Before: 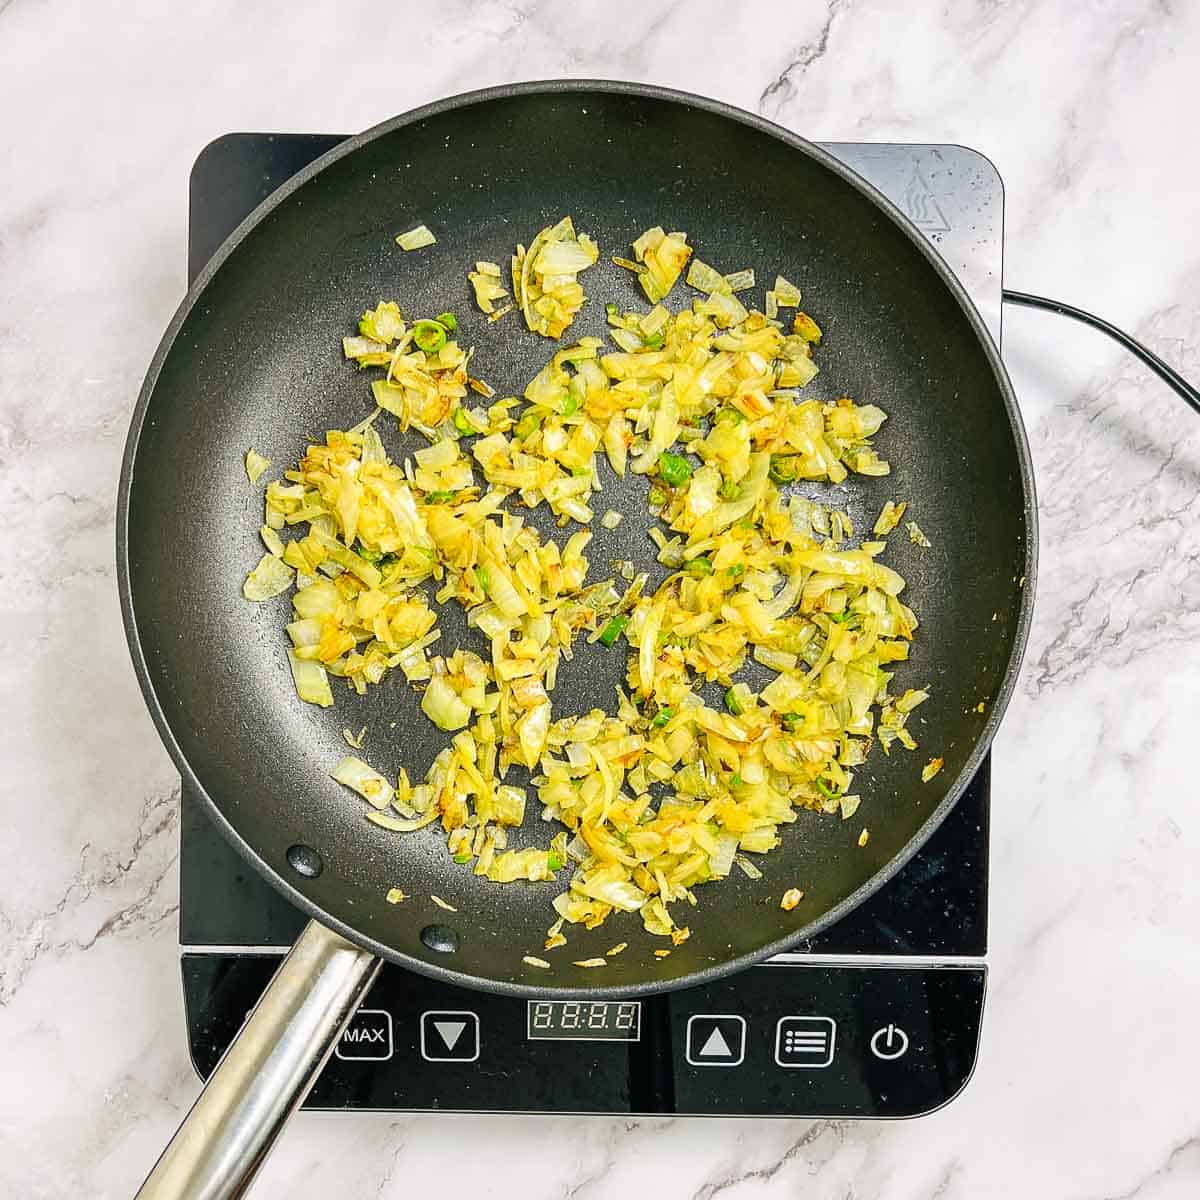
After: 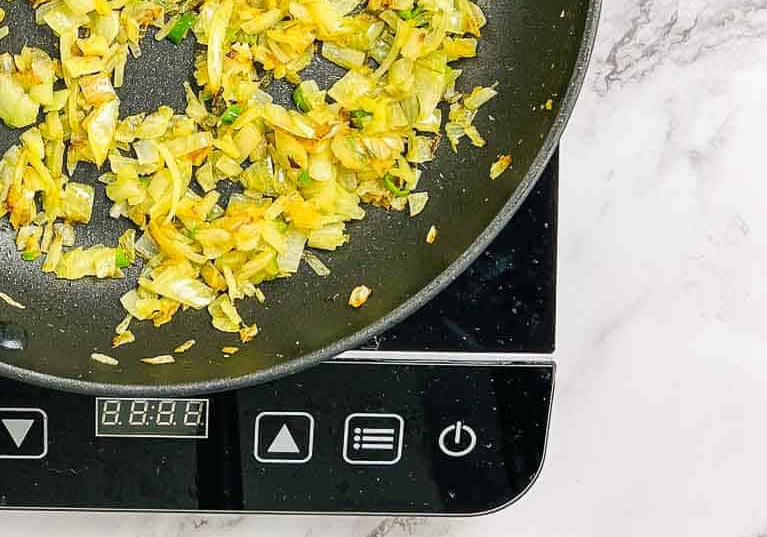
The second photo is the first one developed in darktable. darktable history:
crop and rotate: left 36.005%, top 50.268%, bottom 4.934%
